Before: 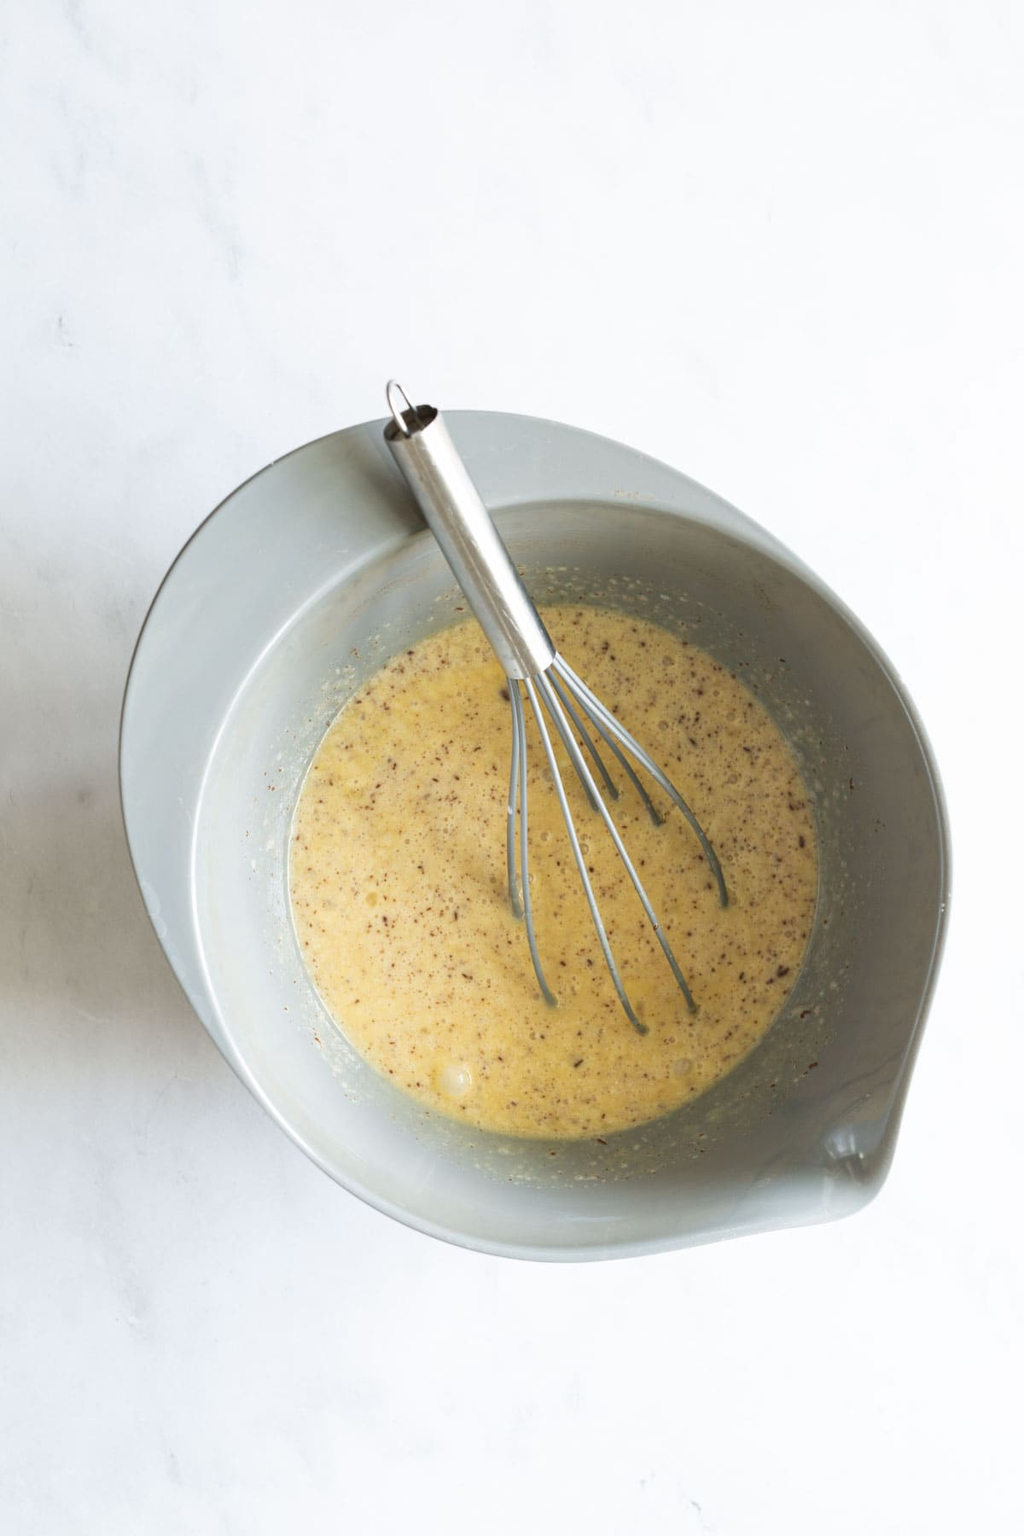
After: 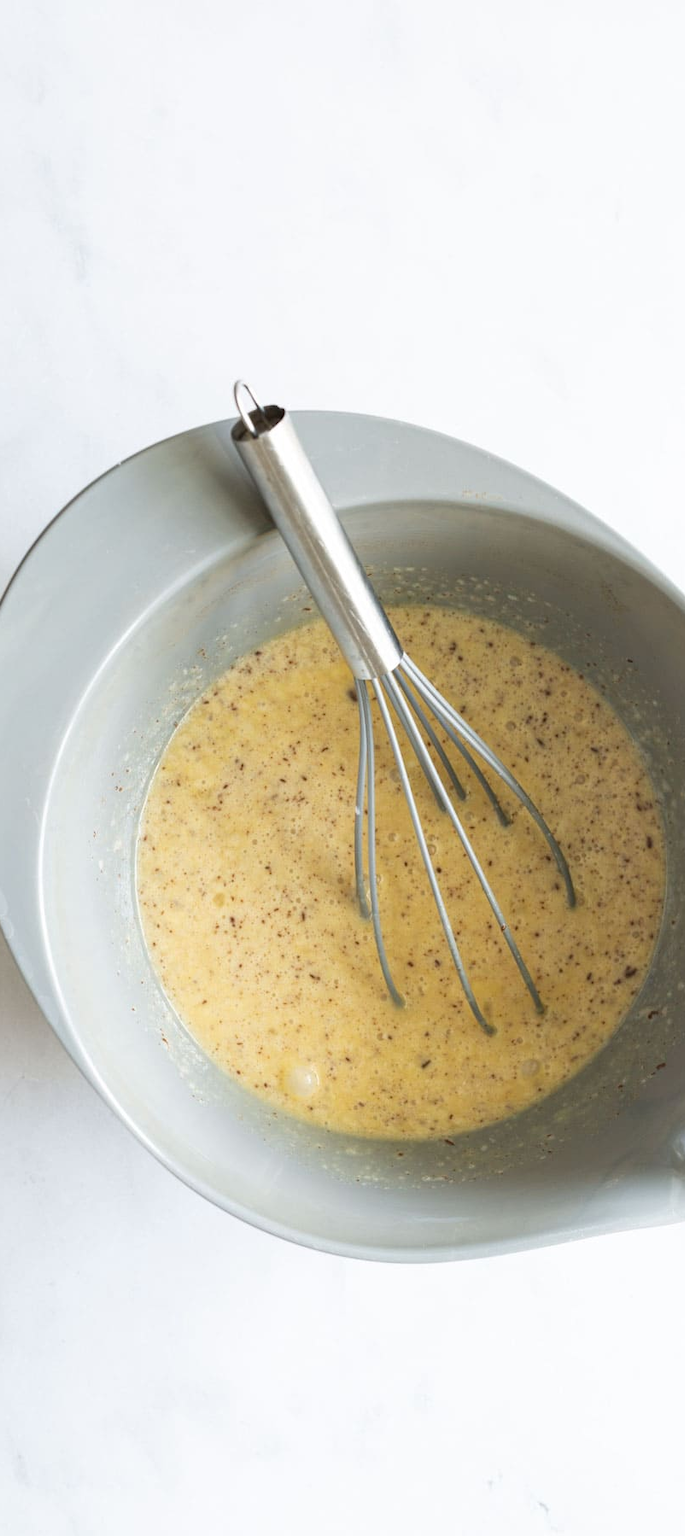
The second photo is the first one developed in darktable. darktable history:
crop and rotate: left 14.974%, right 18.089%
